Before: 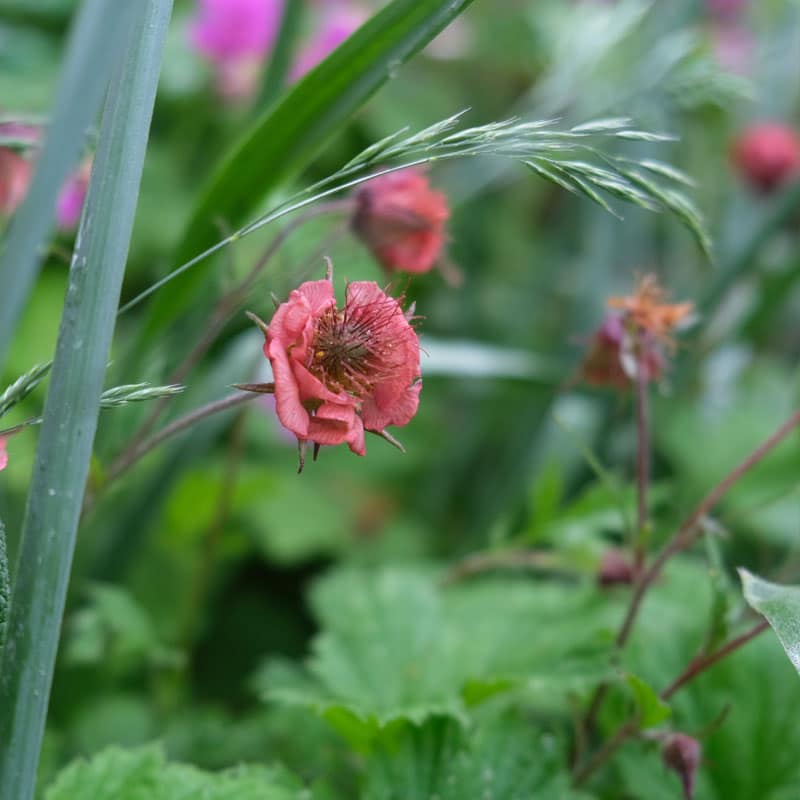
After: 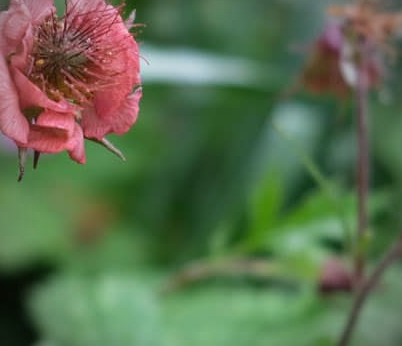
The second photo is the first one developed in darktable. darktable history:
crop: left 35.03%, top 36.625%, right 14.663%, bottom 20.057%
vignetting: unbound false
